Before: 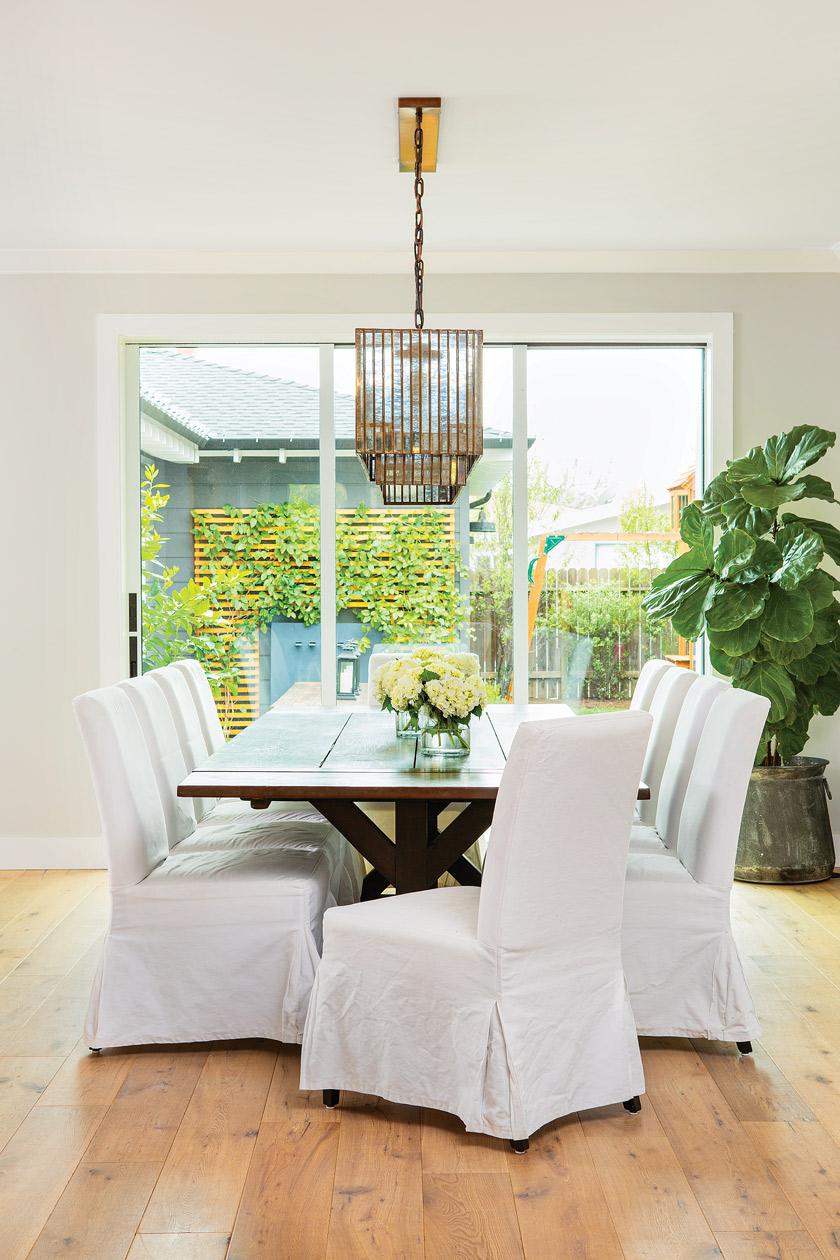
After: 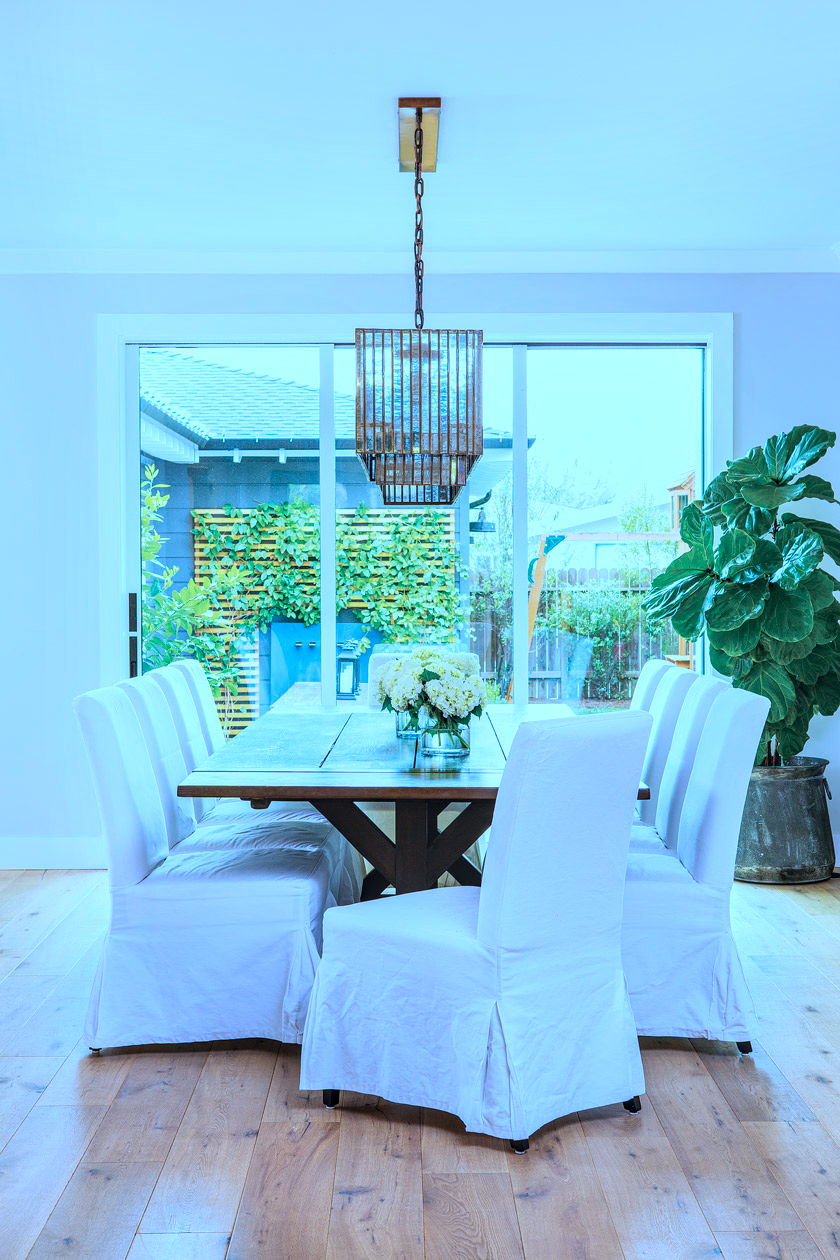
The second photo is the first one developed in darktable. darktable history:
local contrast: on, module defaults
color calibration: illuminant as shot in camera, x 0.442, y 0.413, temperature 2903.13 K
